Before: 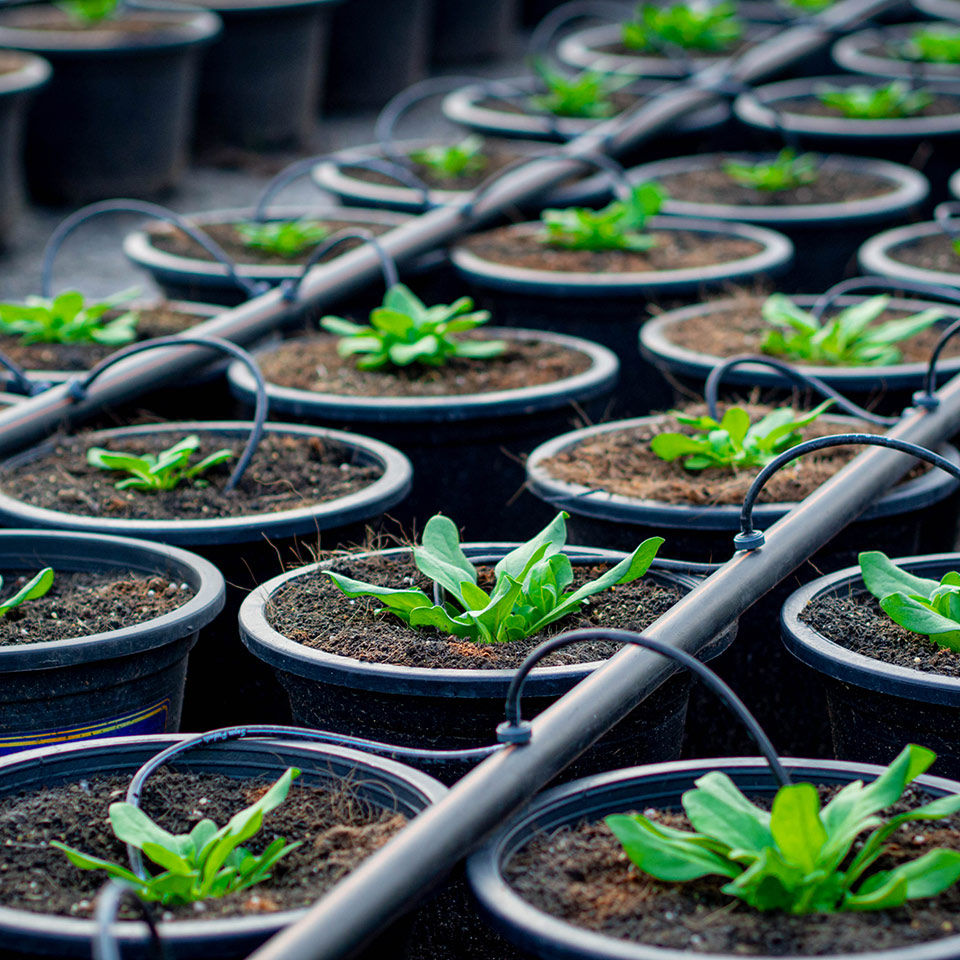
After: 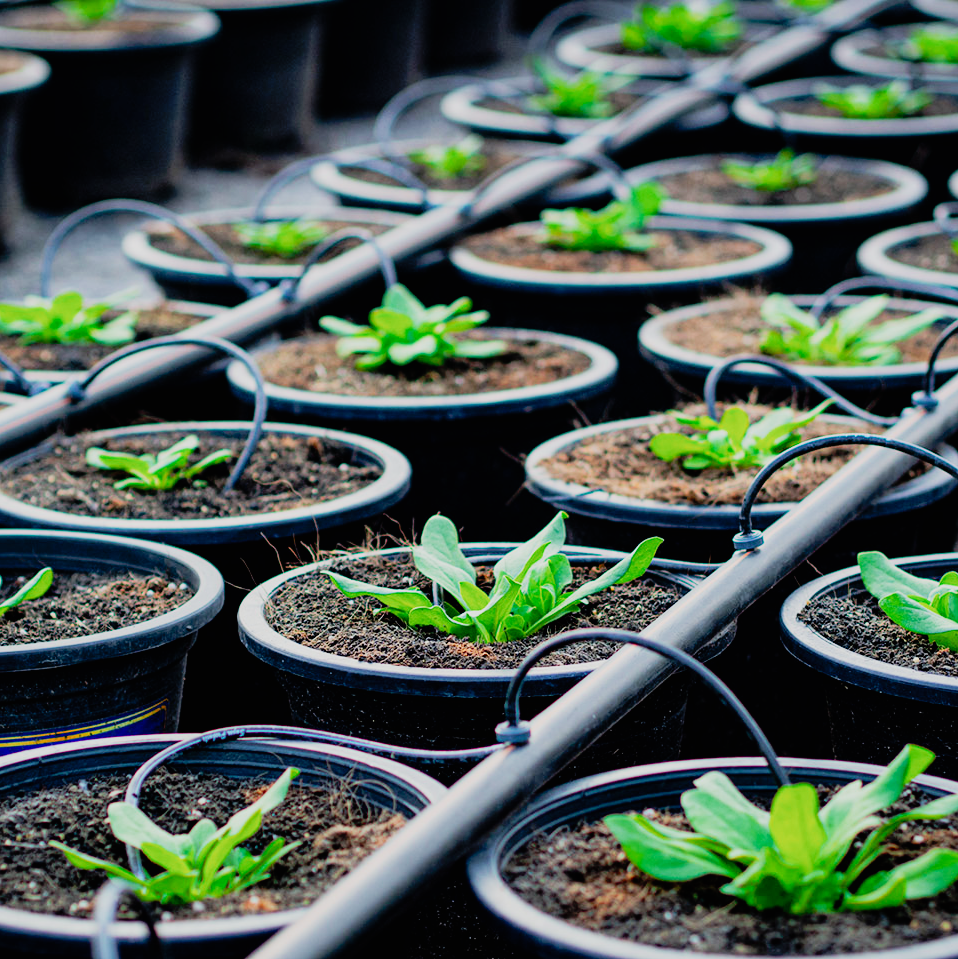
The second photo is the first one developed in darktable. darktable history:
filmic rgb: black relative exposure -7.21 EV, white relative exposure 5.35 EV, hardness 3.03
crop: left 0.164%
color calibration: illuminant same as pipeline (D50), adaptation none (bypass), x 0.334, y 0.334, temperature 5011.93 K
tone curve: curves: ch0 [(0, 0.005) (0.103, 0.097) (0.18, 0.22) (0.4, 0.485) (0.5, 0.612) (0.668, 0.787) (0.823, 0.894) (1, 0.971)]; ch1 [(0, 0) (0.172, 0.123) (0.324, 0.253) (0.396, 0.388) (0.478, 0.461) (0.499, 0.498) (0.522, 0.528) (0.618, 0.649) (0.753, 0.821) (1, 1)]; ch2 [(0, 0) (0.411, 0.424) (0.496, 0.501) (0.515, 0.514) (0.555, 0.585) (0.641, 0.69) (1, 1)], preserve colors none
